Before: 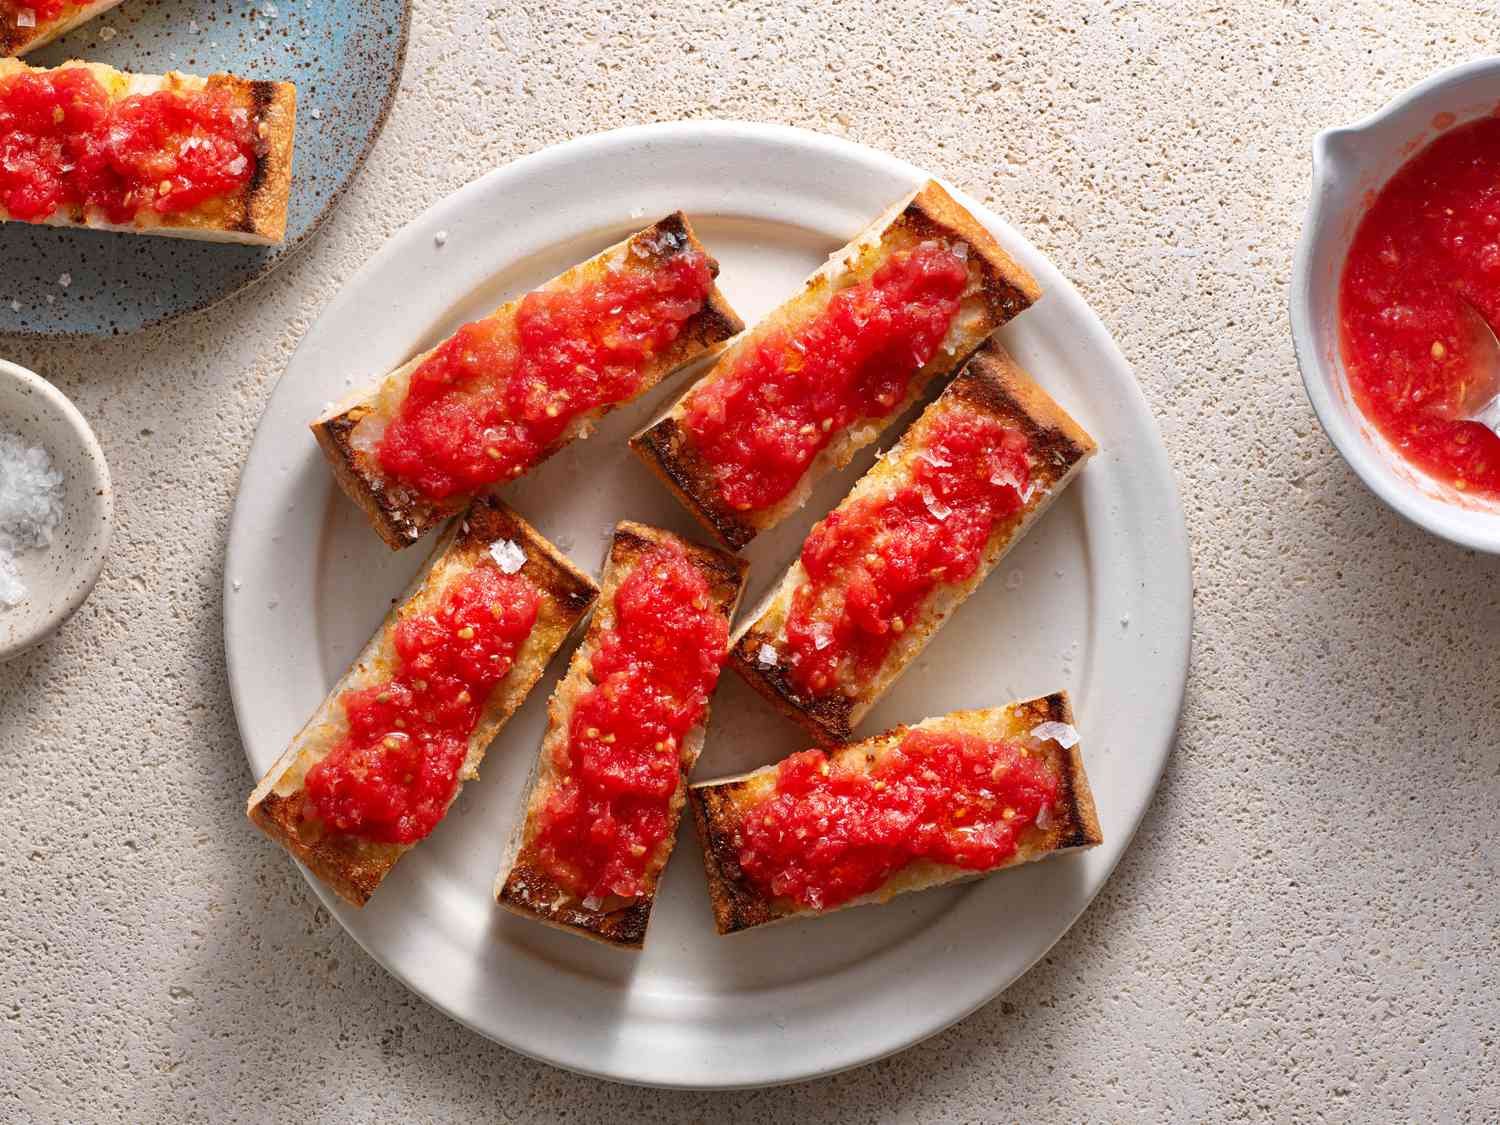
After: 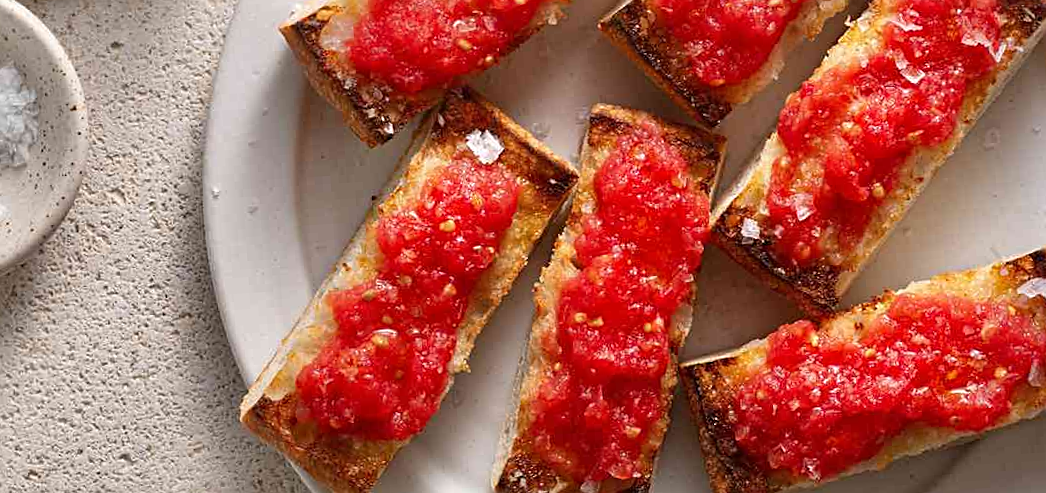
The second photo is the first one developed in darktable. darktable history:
crop: top 36.498%, right 27.964%, bottom 14.995%
rotate and perspective: rotation -3.52°, crop left 0.036, crop right 0.964, crop top 0.081, crop bottom 0.919
sharpen: amount 0.478
